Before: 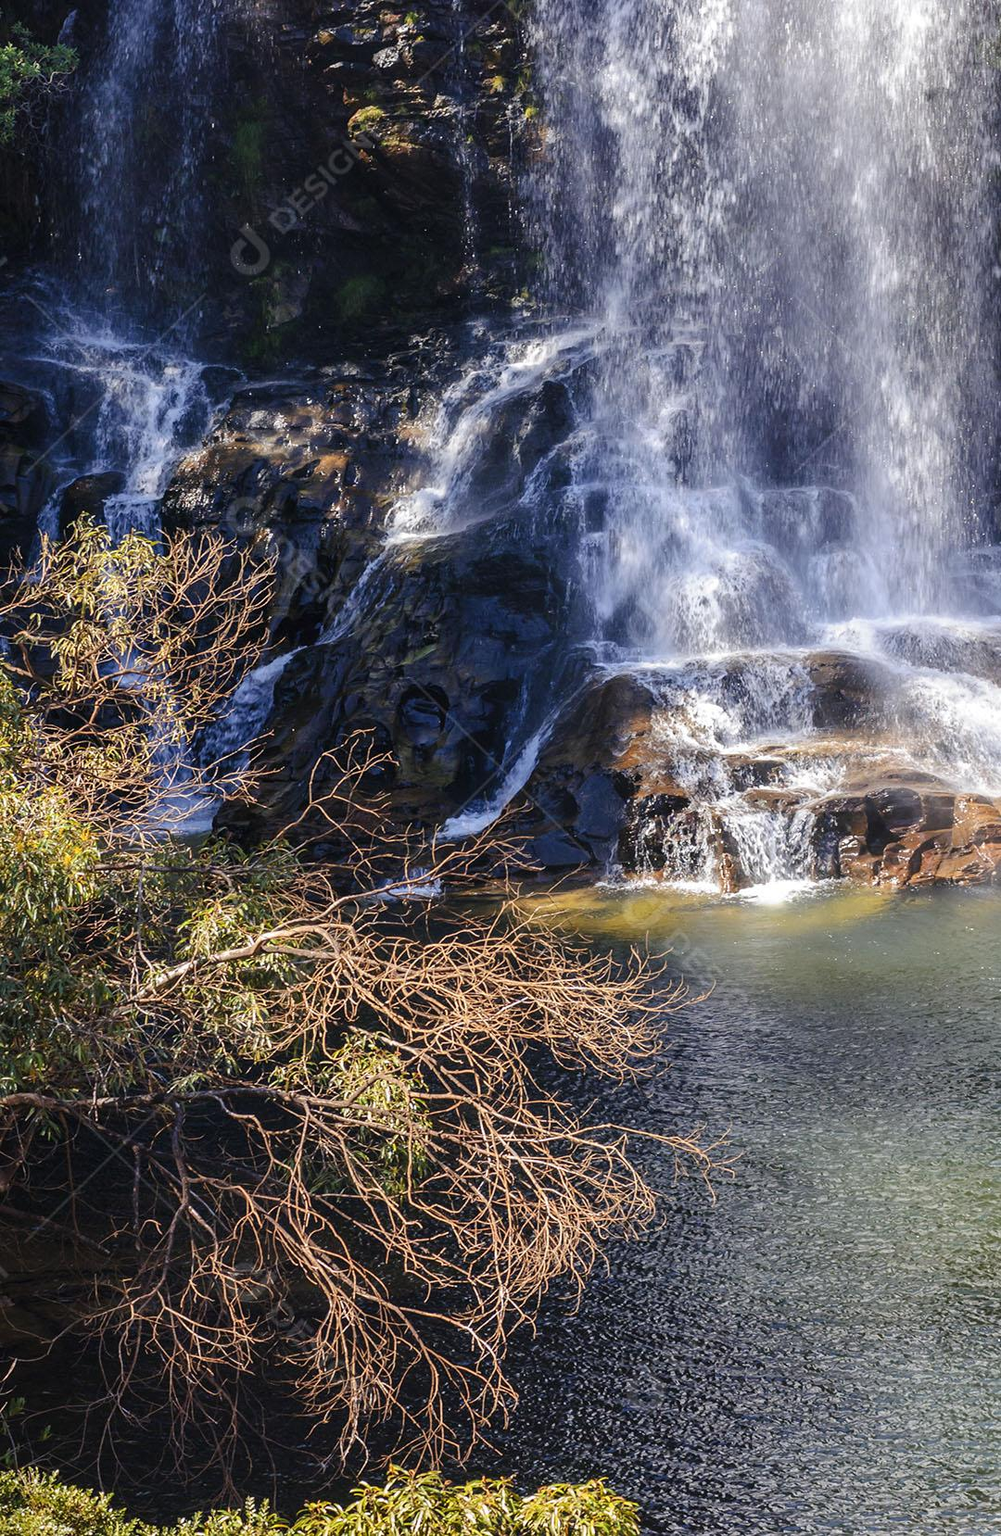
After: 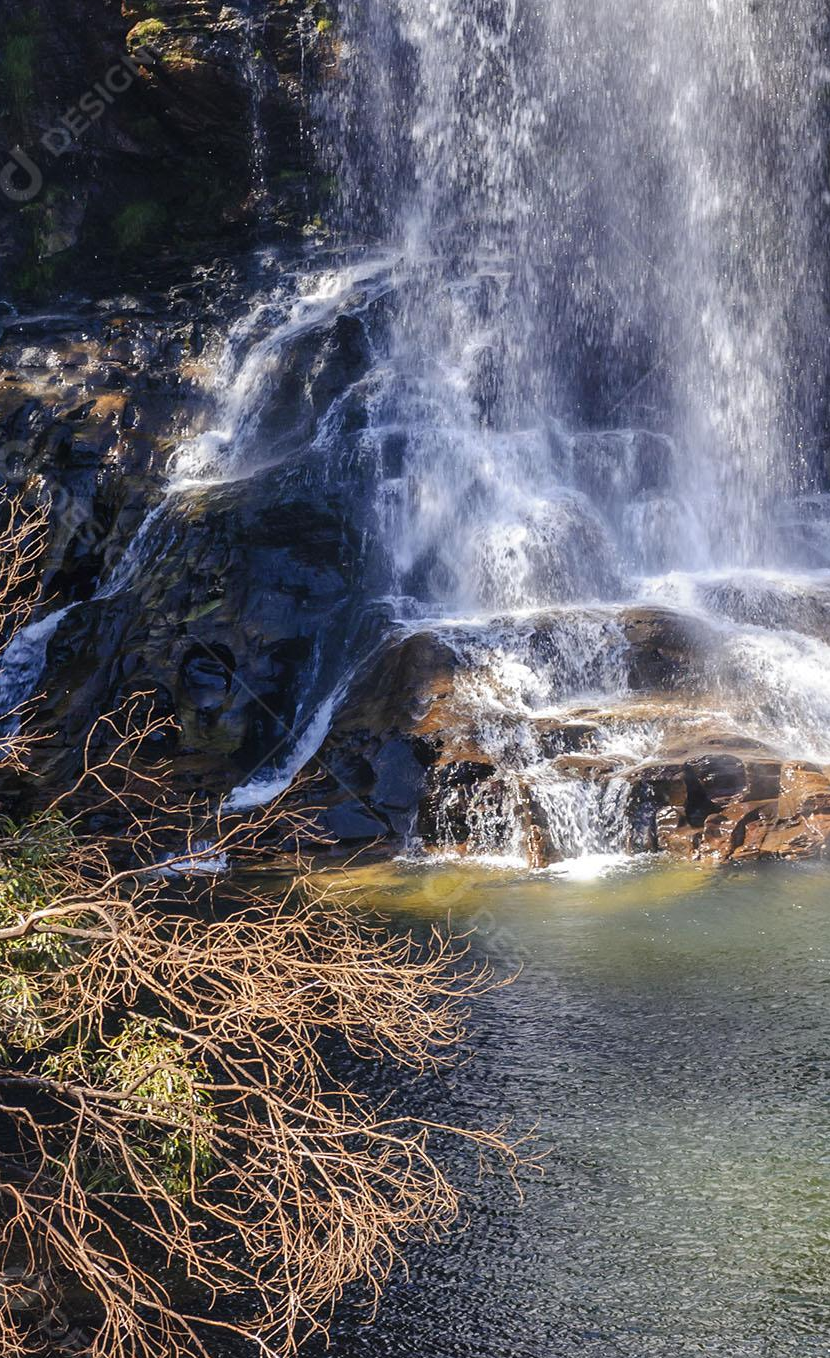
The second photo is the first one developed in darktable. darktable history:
exposure: compensate highlight preservation false
crop: left 23.095%, top 5.827%, bottom 11.854%
